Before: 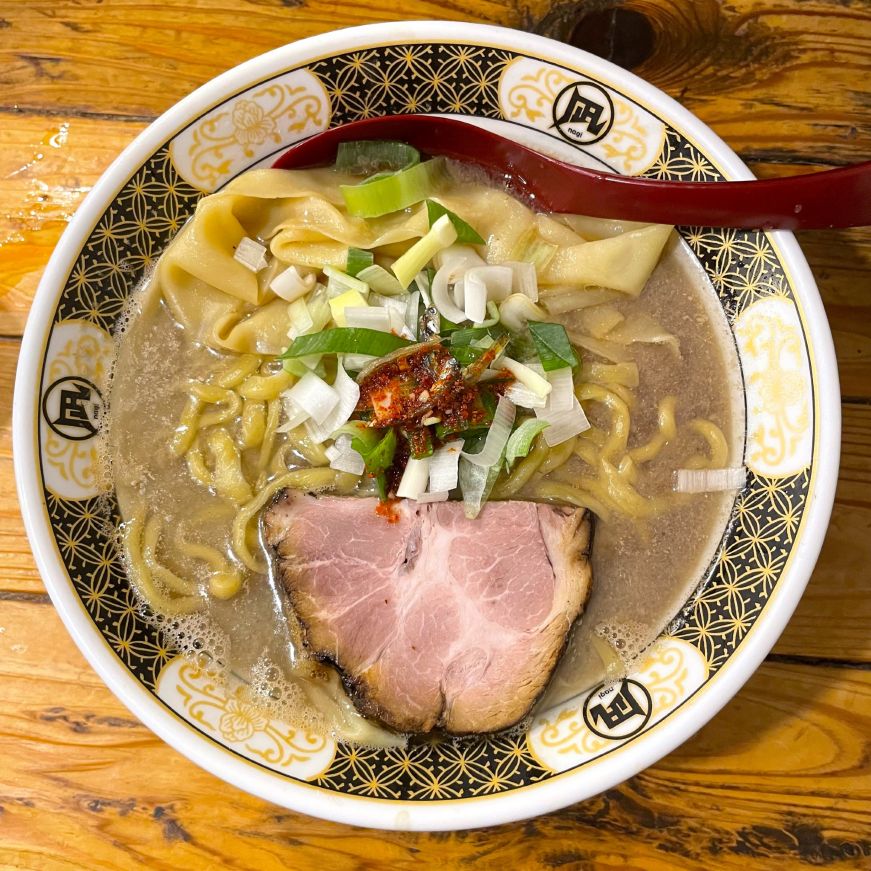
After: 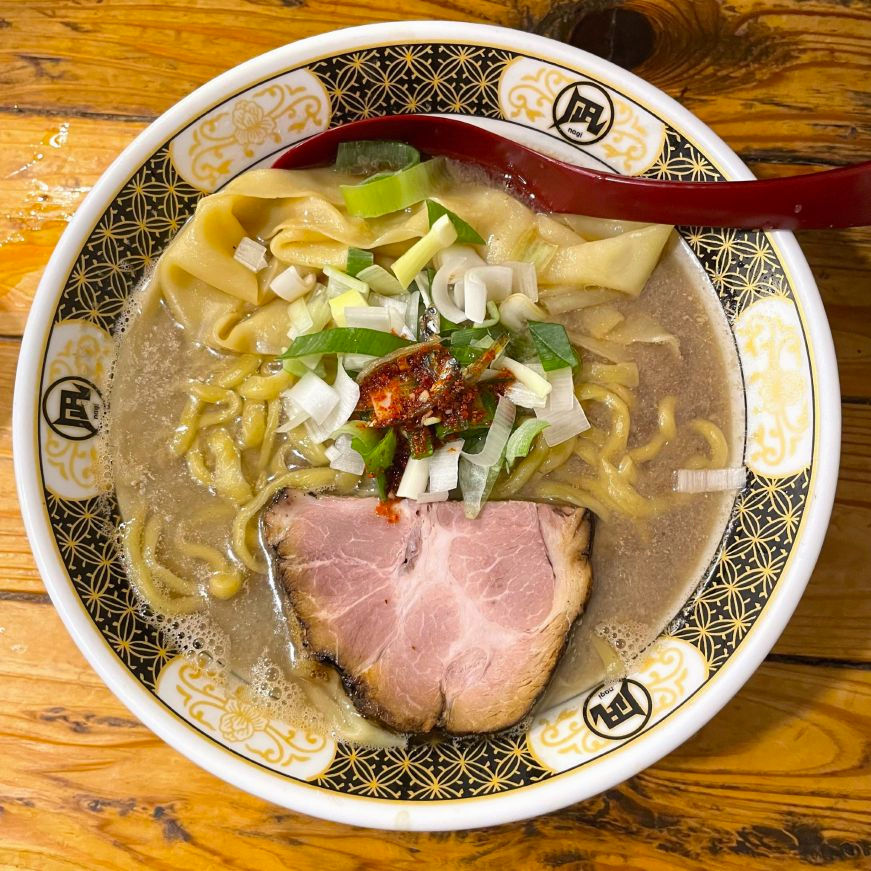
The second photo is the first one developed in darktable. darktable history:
contrast brightness saturation: contrast -0.02, brightness -0.009, saturation 0.038
